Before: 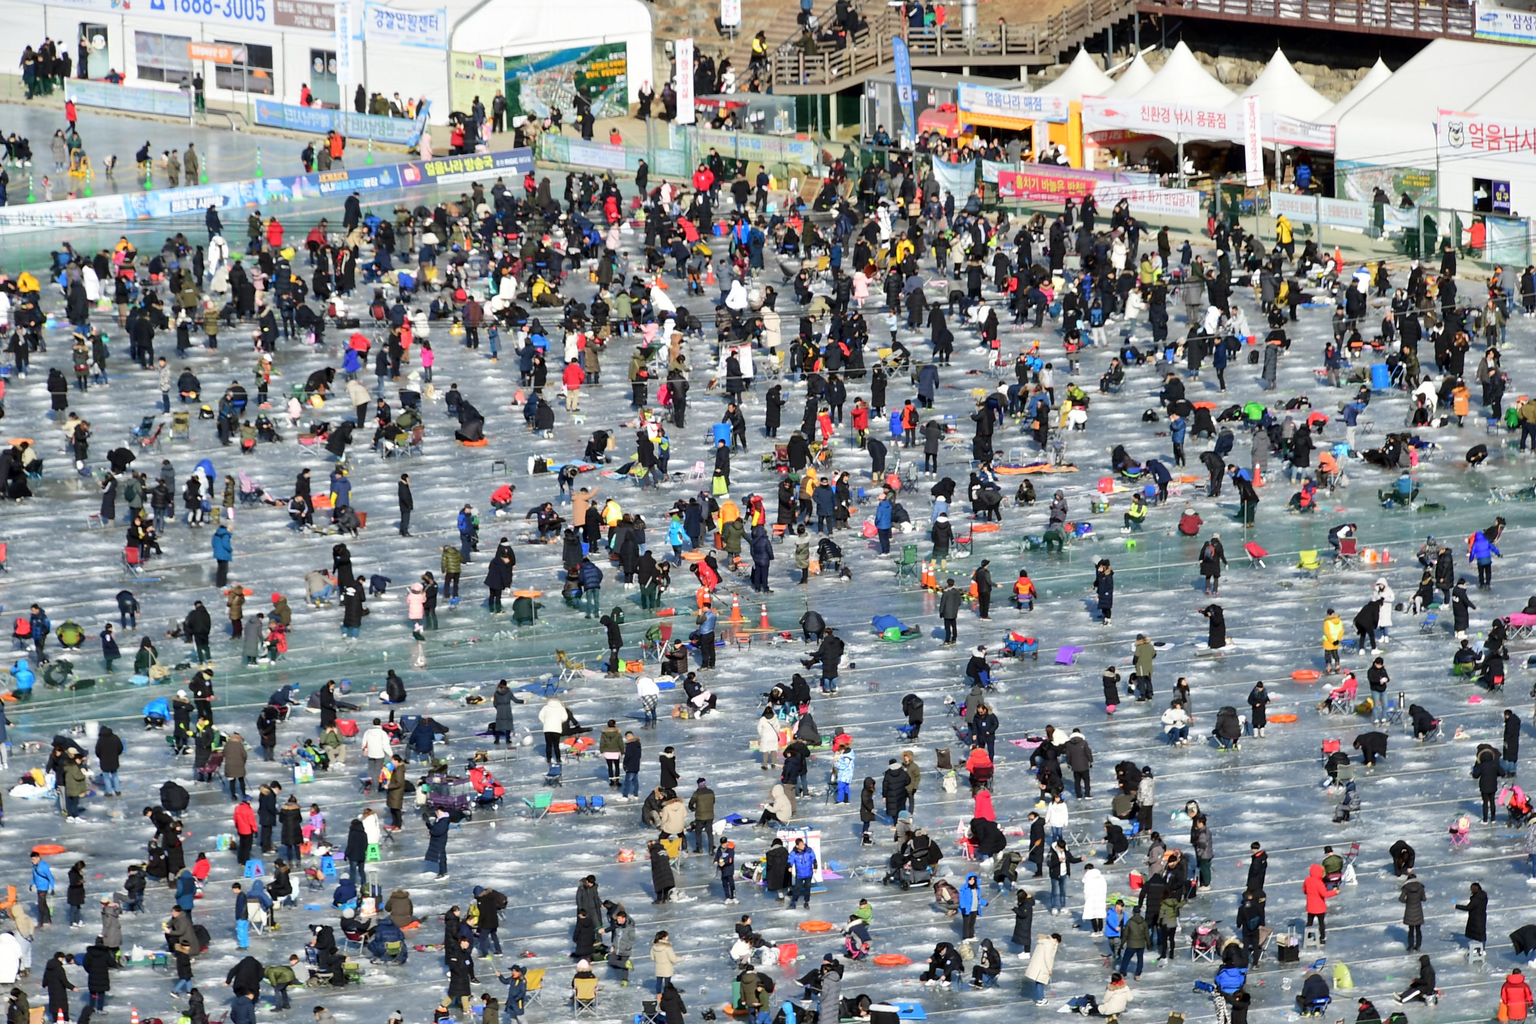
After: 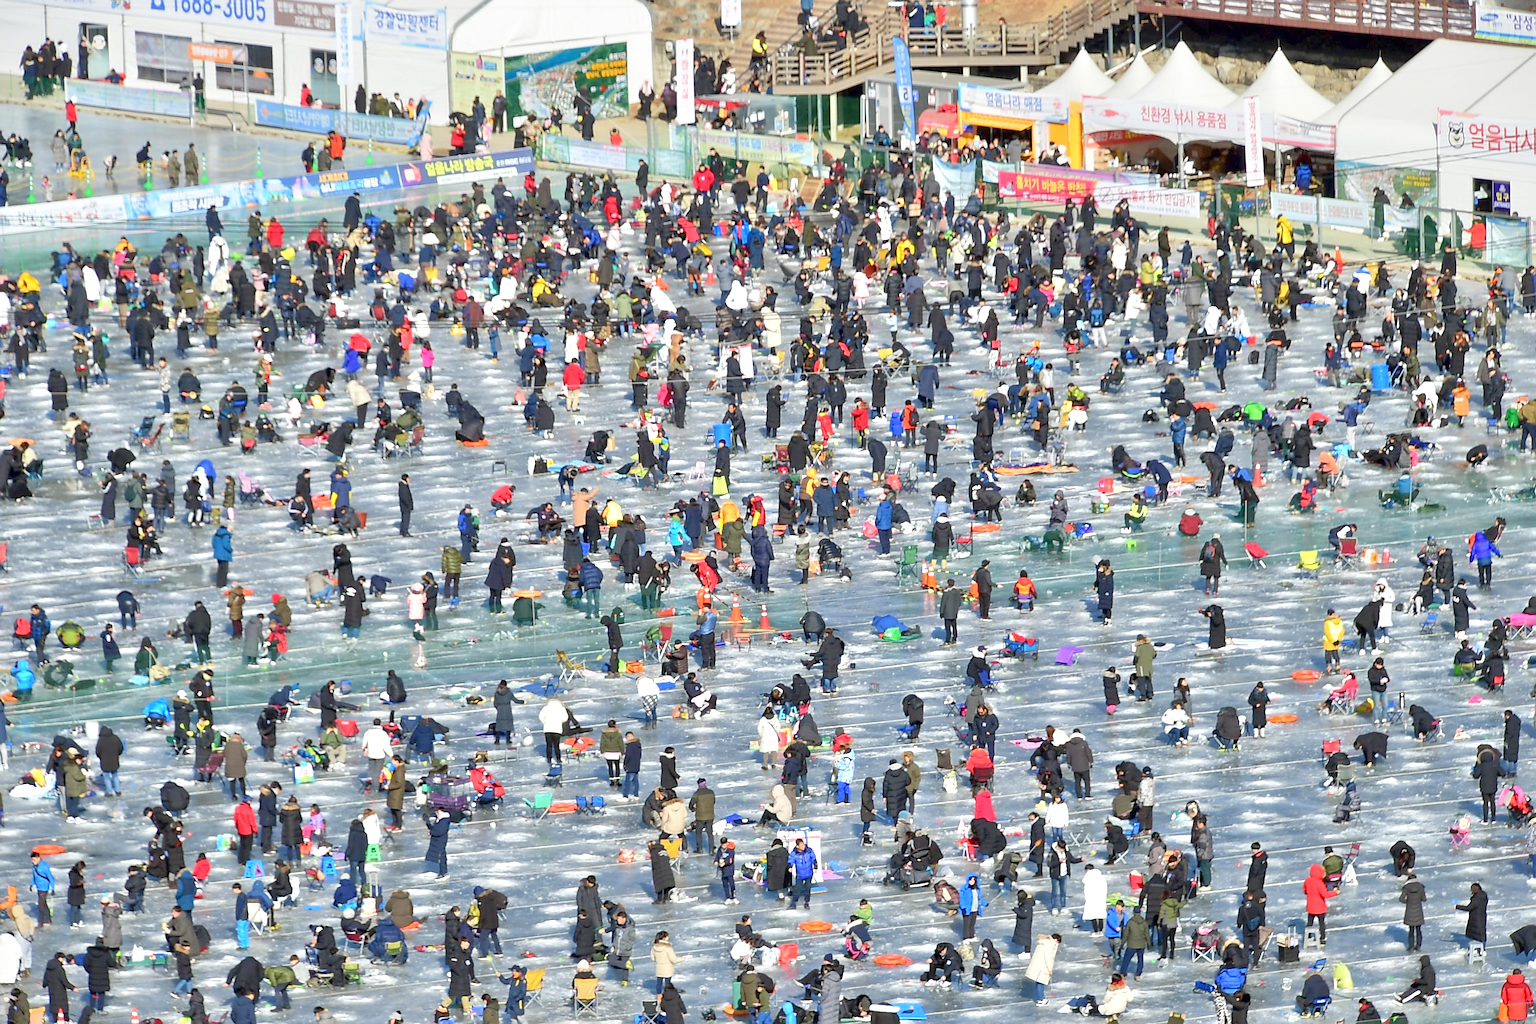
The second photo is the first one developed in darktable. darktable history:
tone equalizer: -8 EV 1.98 EV, -7 EV 2 EV, -6 EV 1.99 EV, -5 EV 2 EV, -4 EV 1.97 EV, -3 EV 1.5 EV, -2 EV 0.98 EV, -1 EV 0.487 EV
sharpen: on, module defaults
